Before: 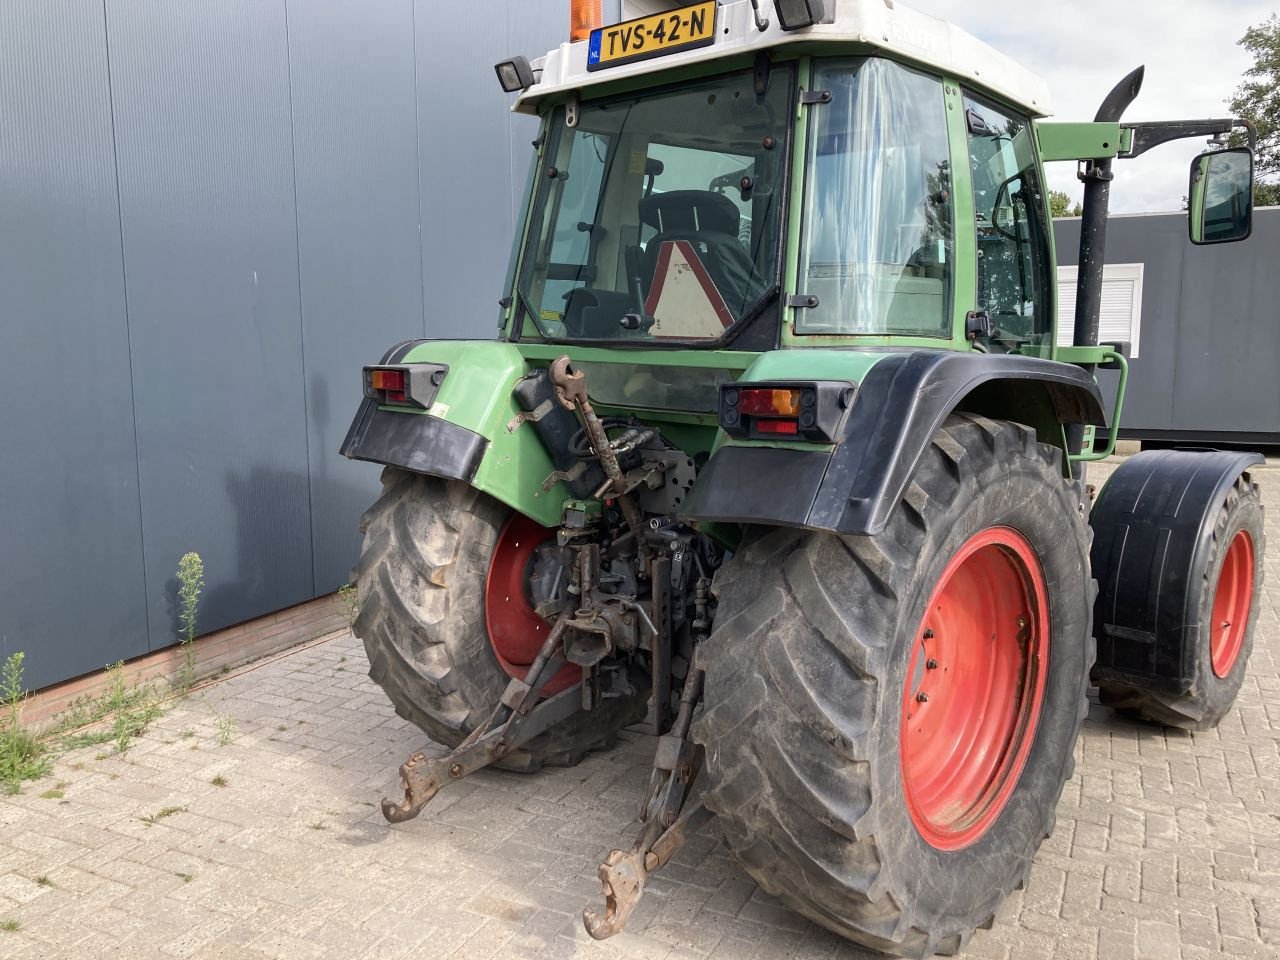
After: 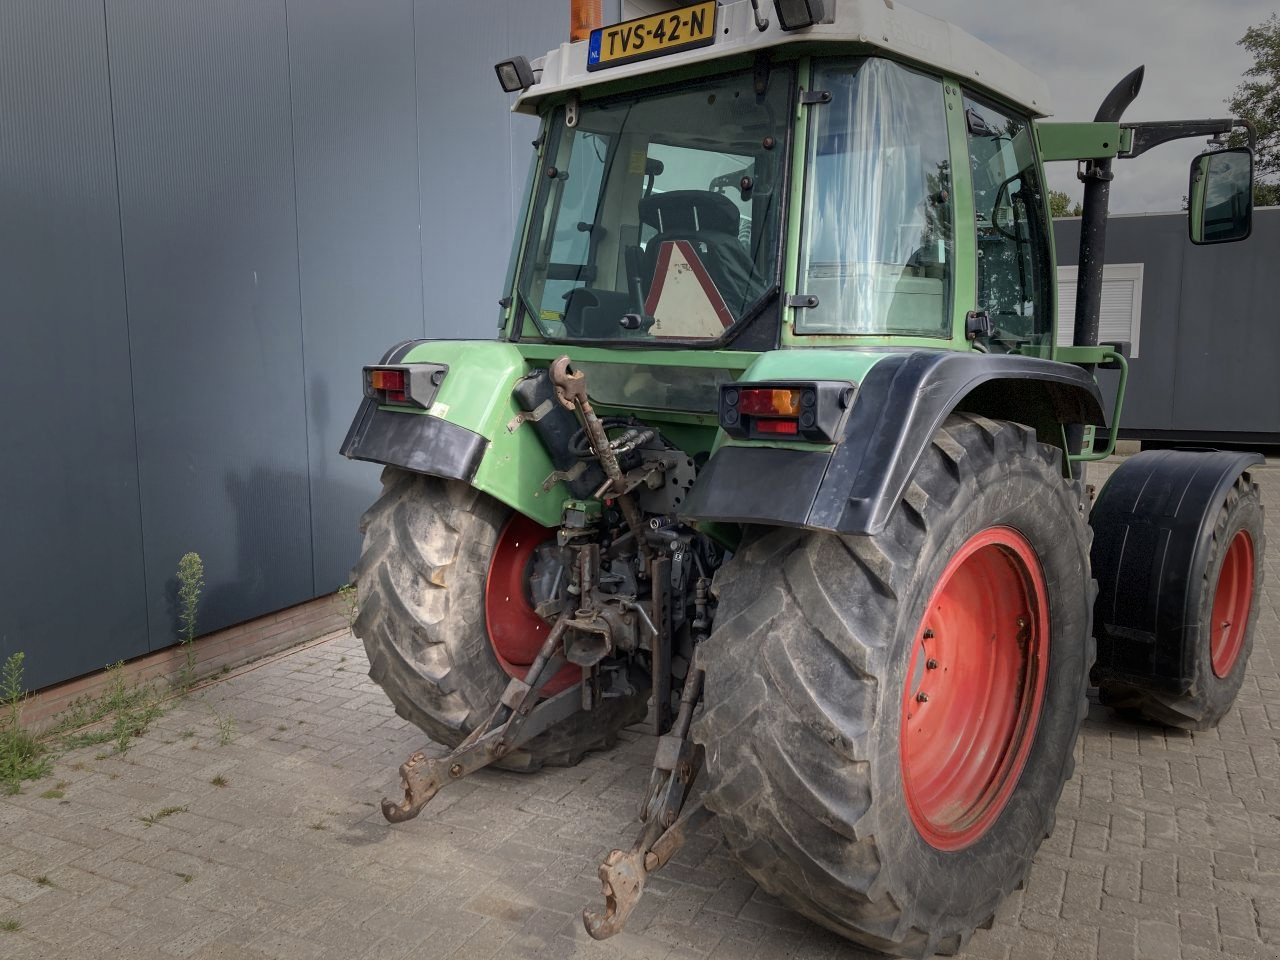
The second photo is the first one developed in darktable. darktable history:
vignetting: fall-off start 39.85%, fall-off radius 41.14%, brightness -0.649, saturation -0.01, dithering 8-bit output
